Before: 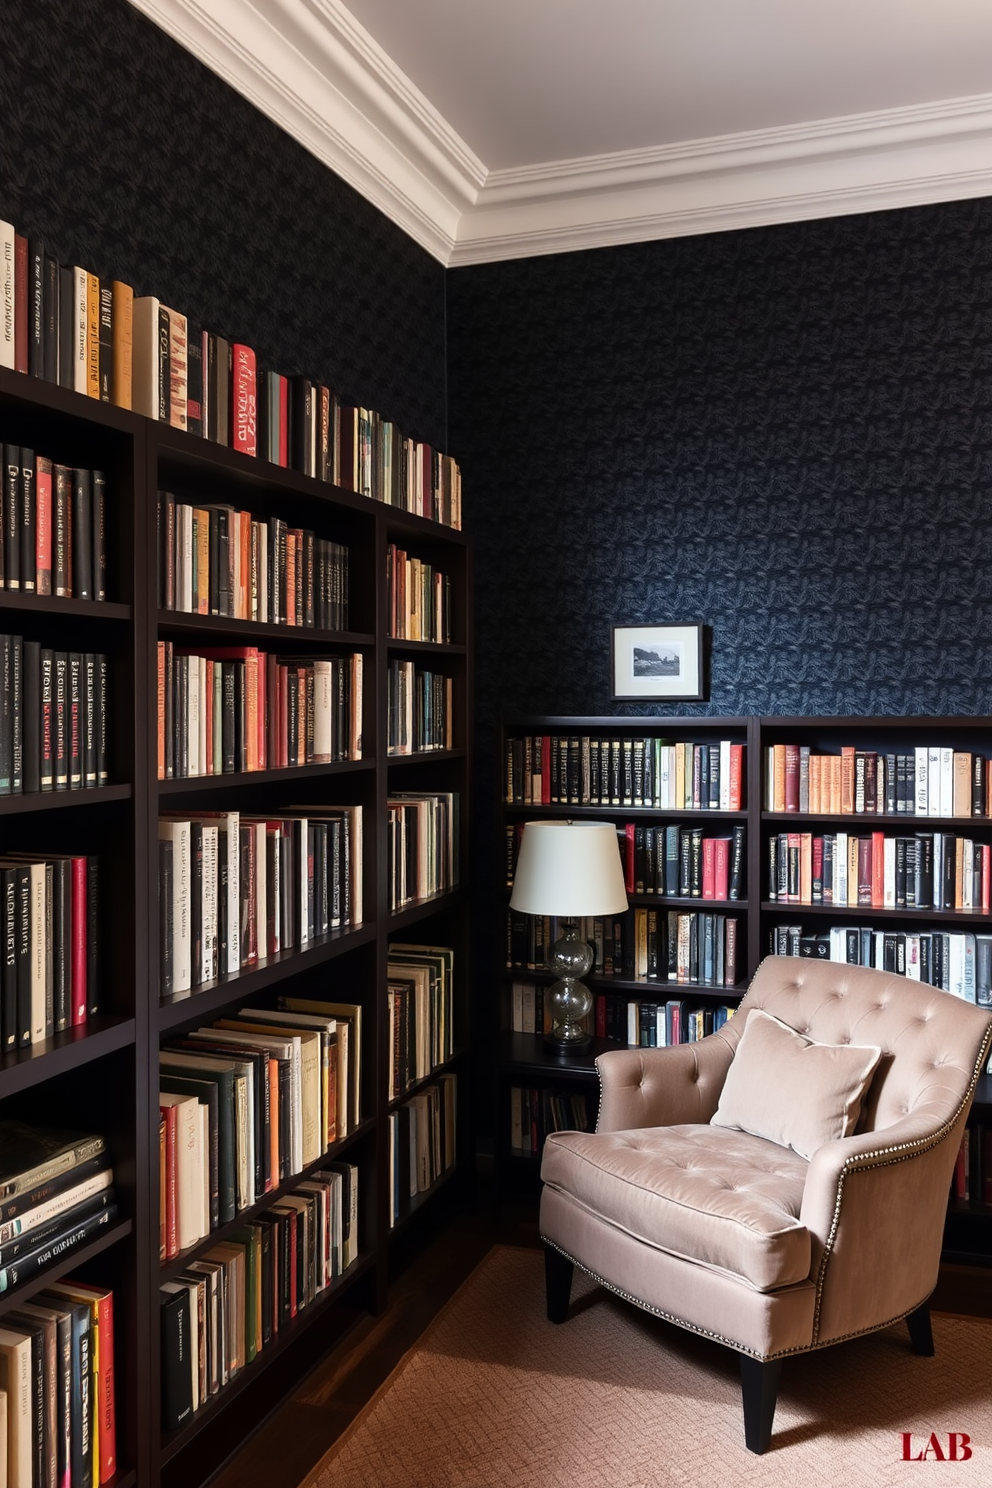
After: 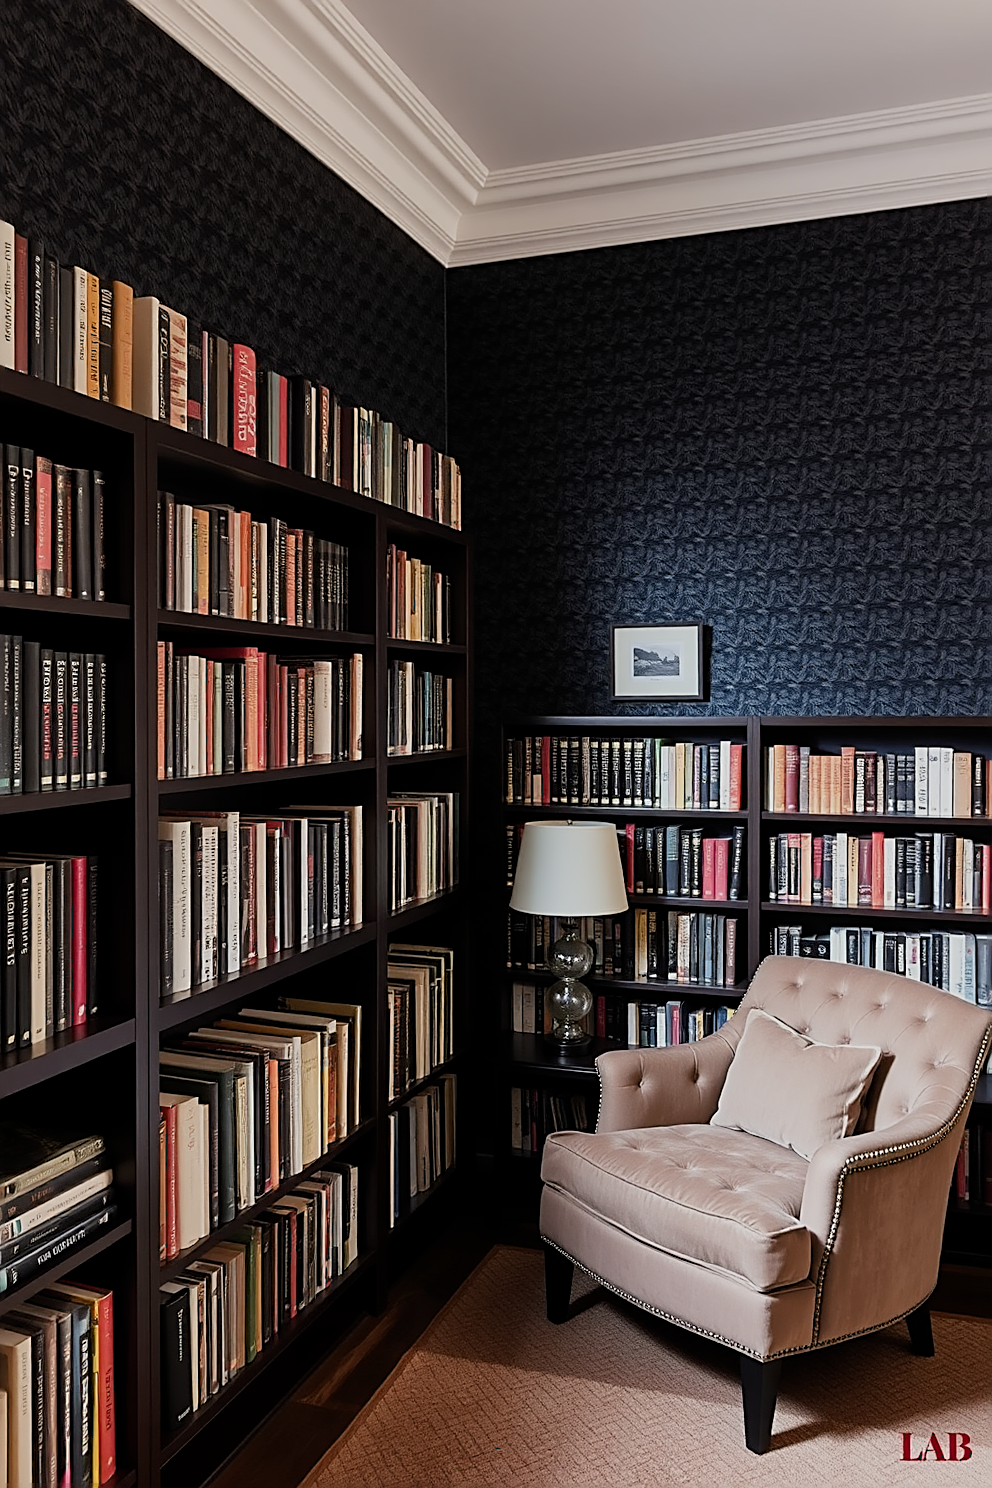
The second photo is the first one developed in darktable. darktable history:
sharpen: amount 0.913
filmic rgb: middle gray luminance 18.37%, black relative exposure -10.52 EV, white relative exposure 3.4 EV, target black luminance 0%, hardness 6.07, latitude 98.04%, contrast 0.841, shadows ↔ highlights balance 0.691%, iterations of high-quality reconstruction 0
